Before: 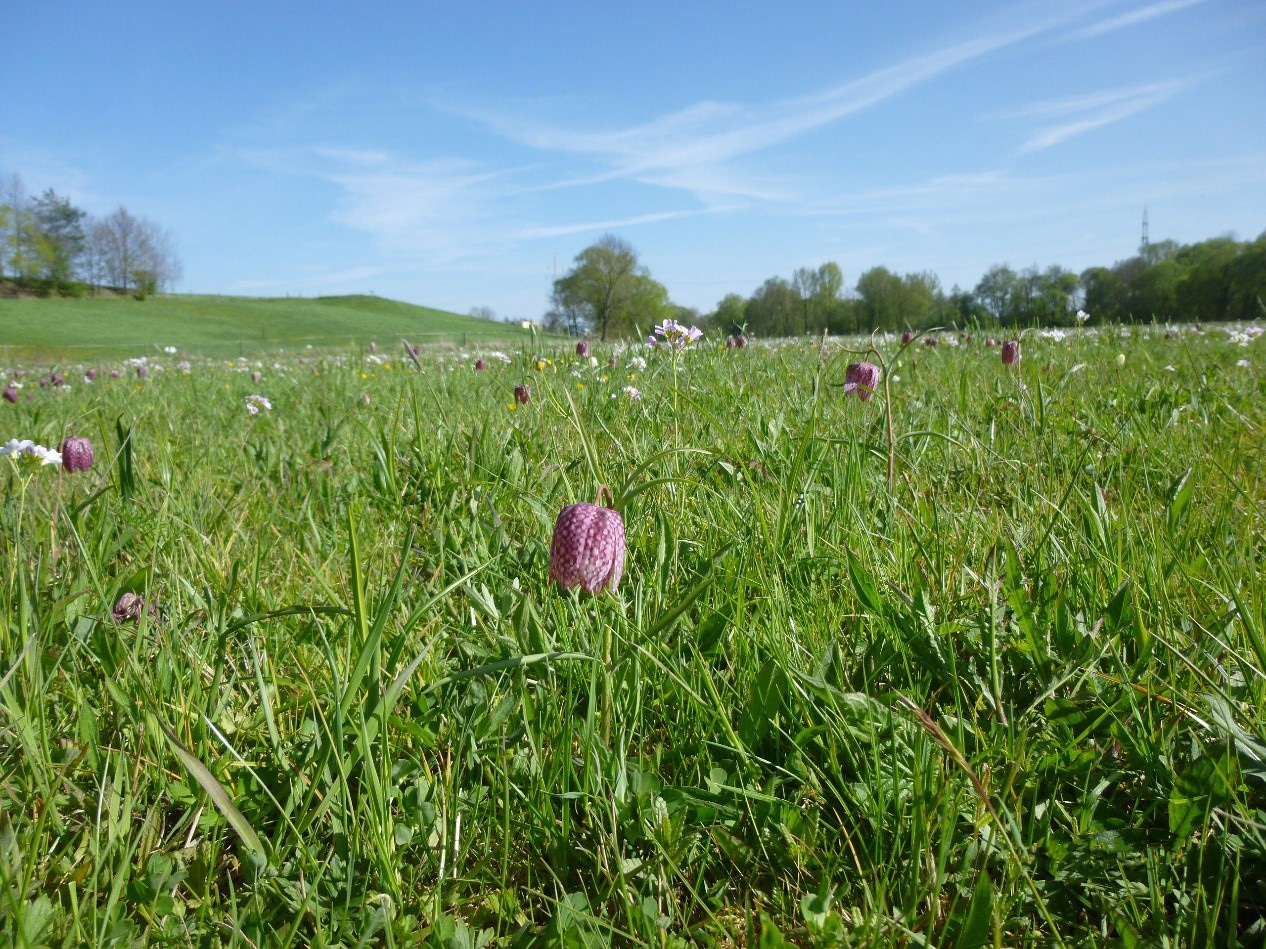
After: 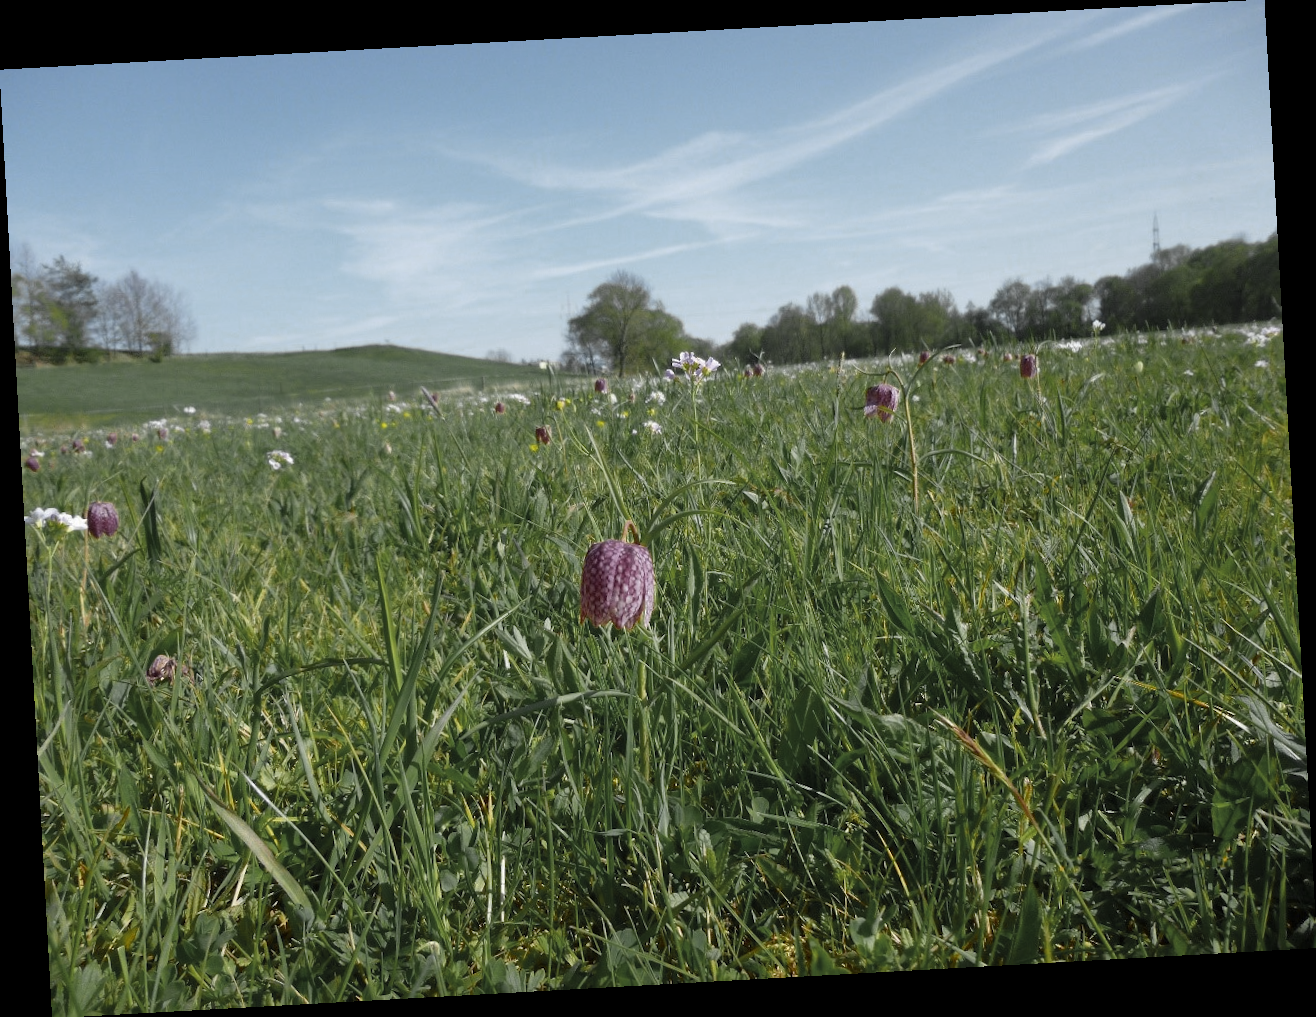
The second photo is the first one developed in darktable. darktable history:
color zones: curves: ch0 [(0.035, 0.242) (0.25, 0.5) (0.384, 0.214) (0.488, 0.255) (0.75, 0.5)]; ch1 [(0.063, 0.379) (0.25, 0.5) (0.354, 0.201) (0.489, 0.085) (0.729, 0.271)]; ch2 [(0.25, 0.5) (0.38, 0.517) (0.442, 0.51) (0.735, 0.456)]
rotate and perspective: rotation -3.18°, automatic cropping off
